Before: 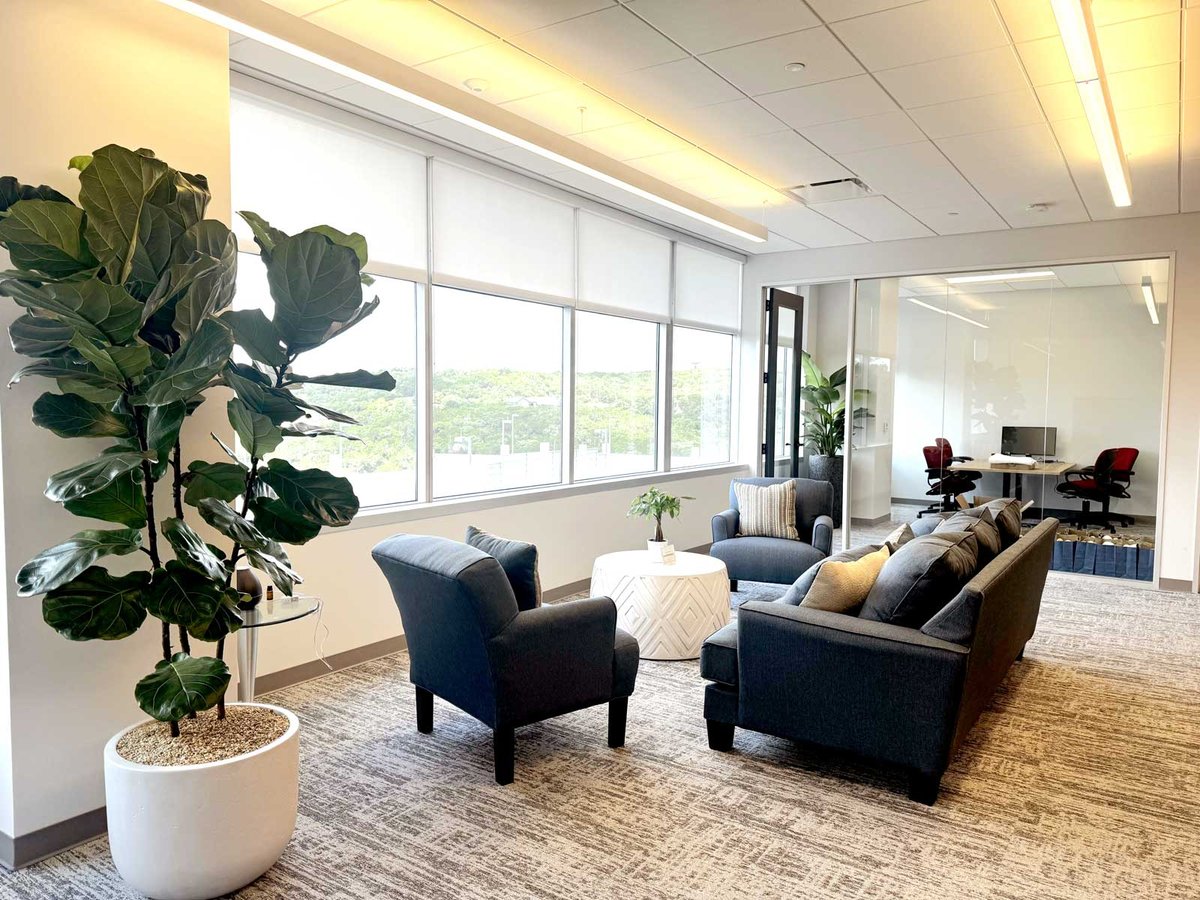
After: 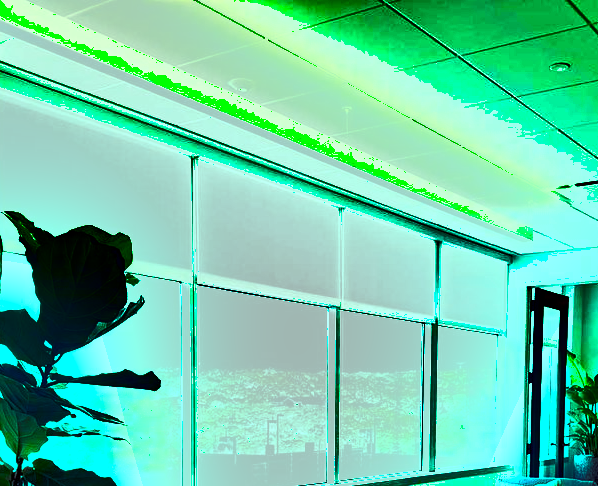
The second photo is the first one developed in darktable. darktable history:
color balance rgb: shadows lift › luminance -21.912%, shadows lift › chroma 8.97%, shadows lift › hue 284.96°, highlights gain › luminance 20.128%, highlights gain › chroma 13.123%, highlights gain › hue 175.28°, linear chroma grading › global chroma 19.649%, perceptual saturation grading › global saturation 25.162%, perceptual brilliance grading › global brilliance 15.199%, perceptual brilliance grading › shadows -34.429%, global vibrance 20%
exposure: black level correction 0.001, exposure 0.299 EV, compensate exposure bias true, compensate highlight preservation false
shadows and highlights: shadows 82.05, white point adjustment -9.18, highlights -61.24, soften with gaussian
crop: left 19.594%, right 30.513%, bottom 45.973%
contrast brightness saturation: contrast 0.042, saturation 0.165
